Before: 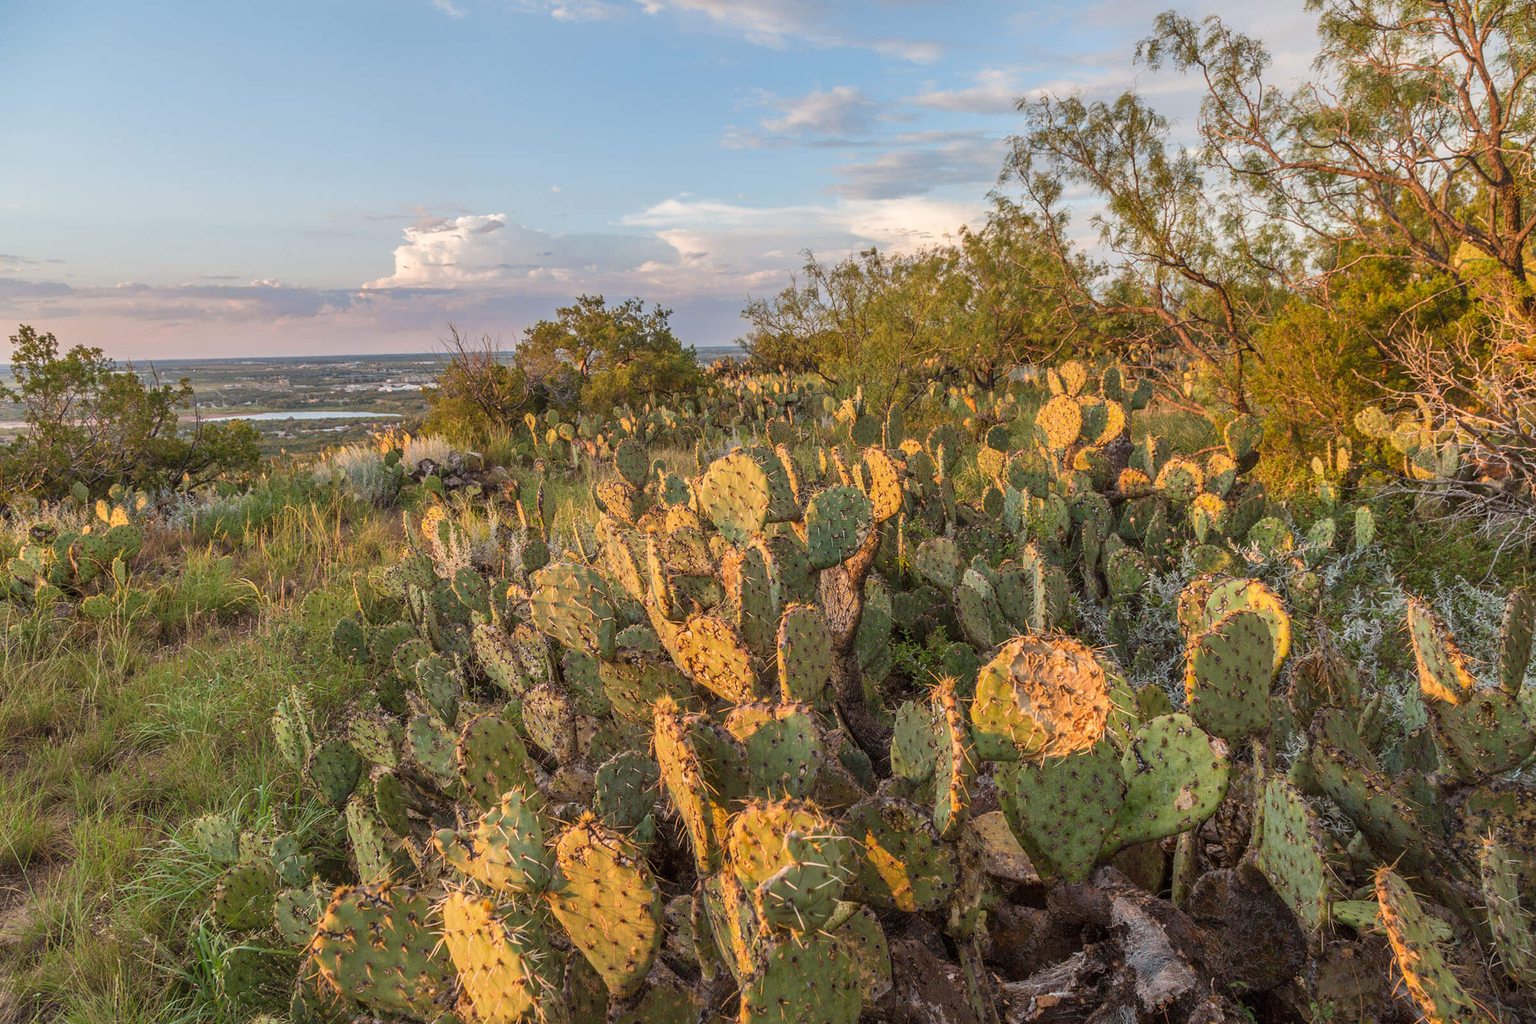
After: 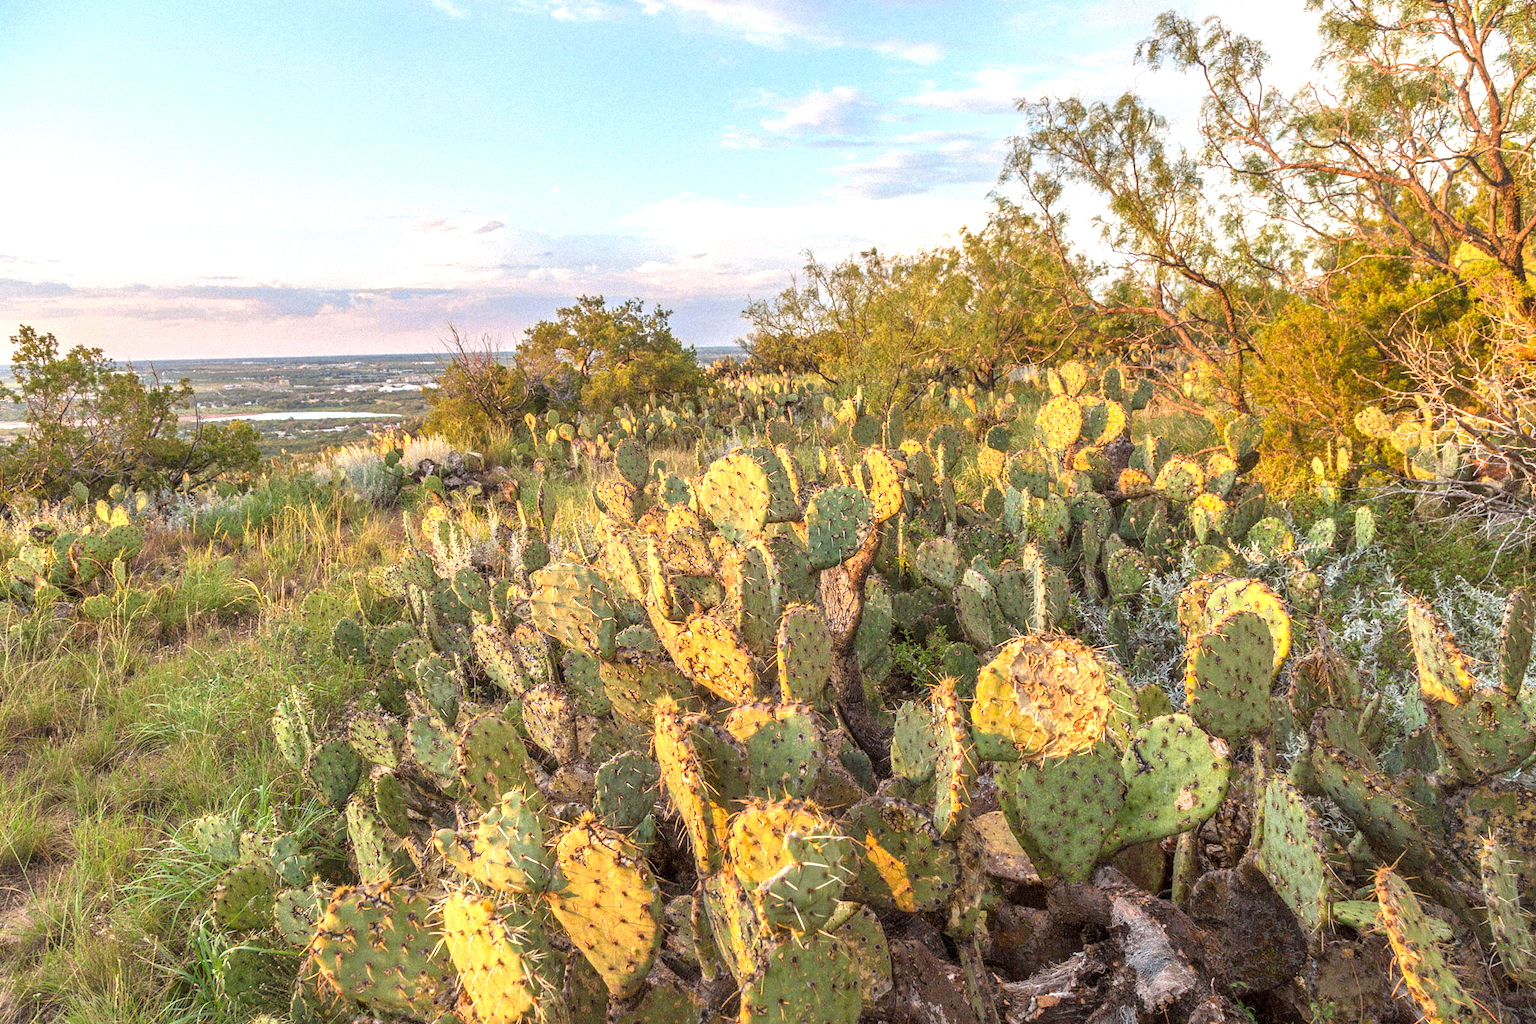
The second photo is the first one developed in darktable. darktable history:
exposure: black level correction 0.001, exposure 0.955 EV, compensate exposure bias true, compensate highlight preservation false
grain: mid-tones bias 0%
